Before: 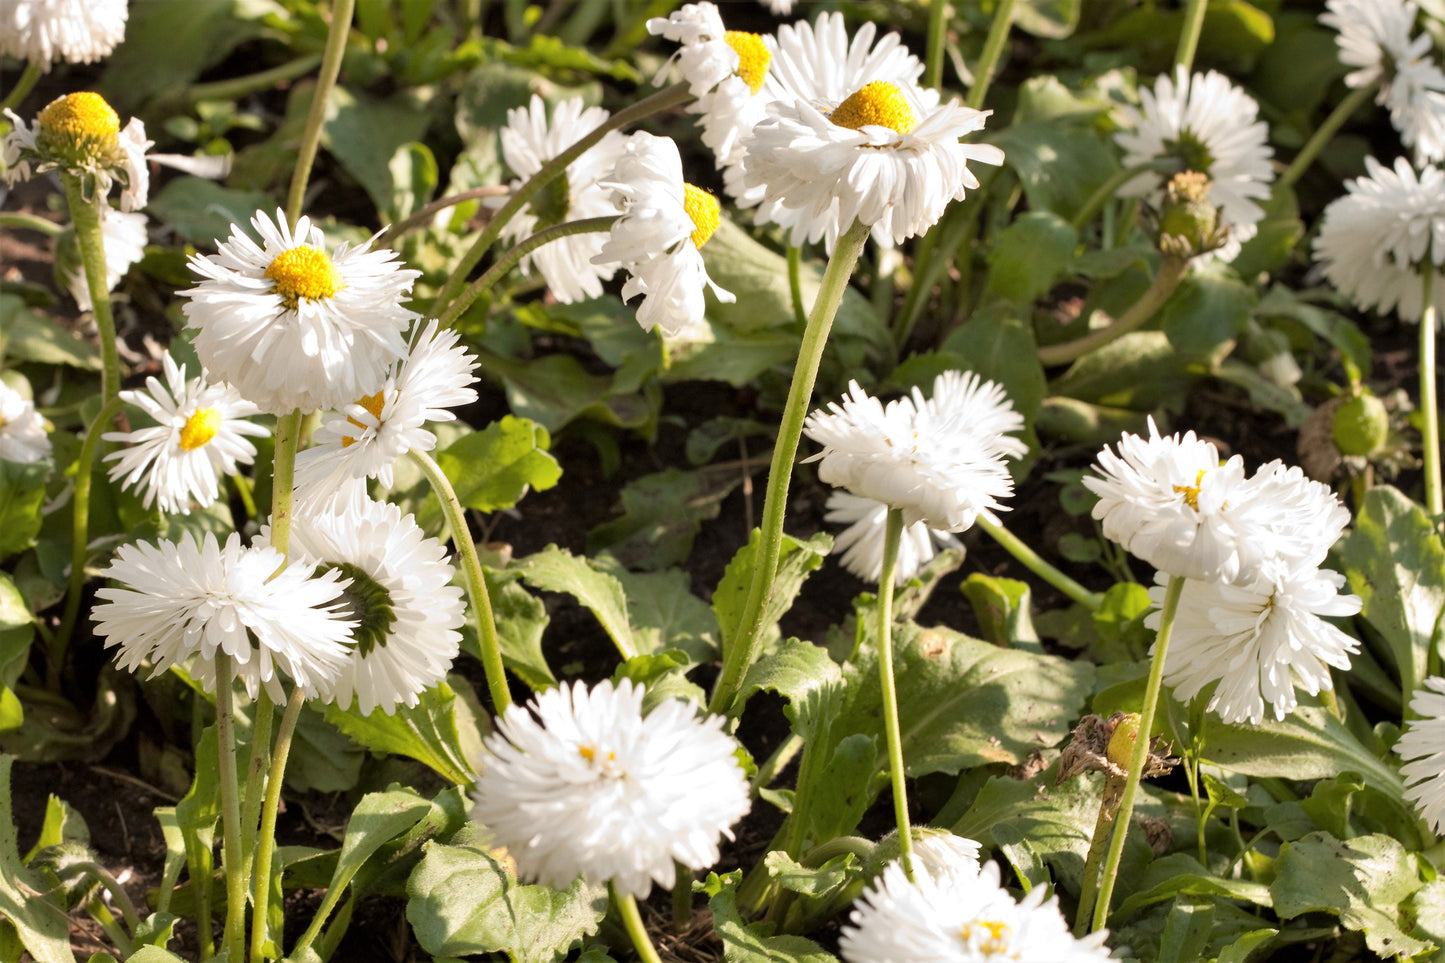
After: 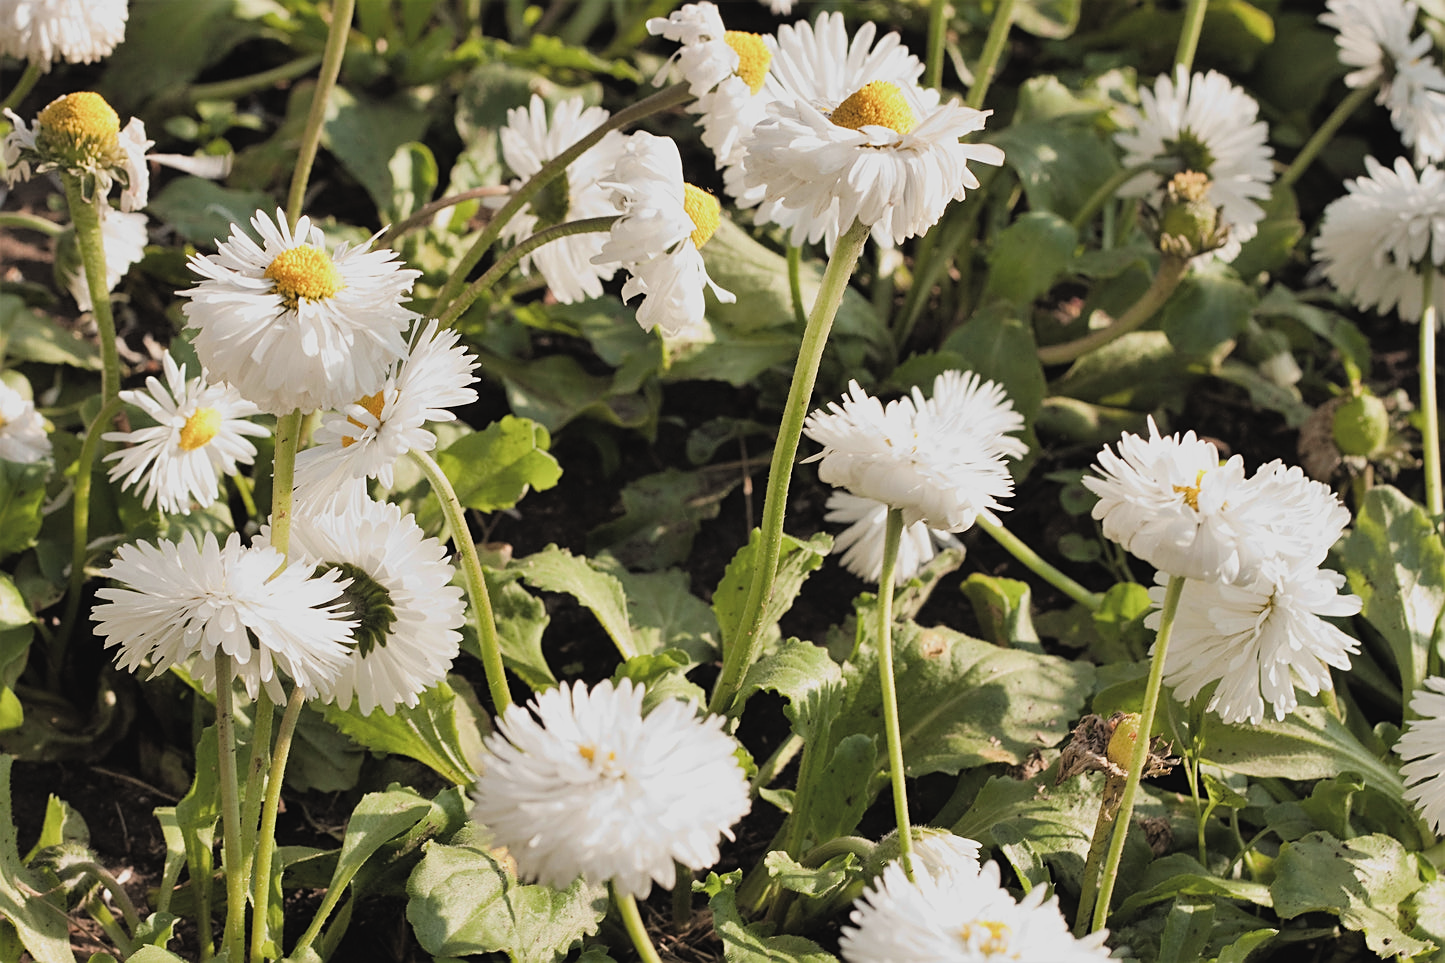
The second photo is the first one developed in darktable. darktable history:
sharpen: on, module defaults
levels: mode automatic, levels [0, 0.435, 0.917]
exposure: black level correction -0.015, exposure -0.518 EV, compensate highlight preservation false
filmic rgb: black relative exposure -7.65 EV, white relative exposure 4.56 EV, hardness 3.61, add noise in highlights 0, color science v3 (2019), use custom middle-gray values true, contrast in highlights soft
